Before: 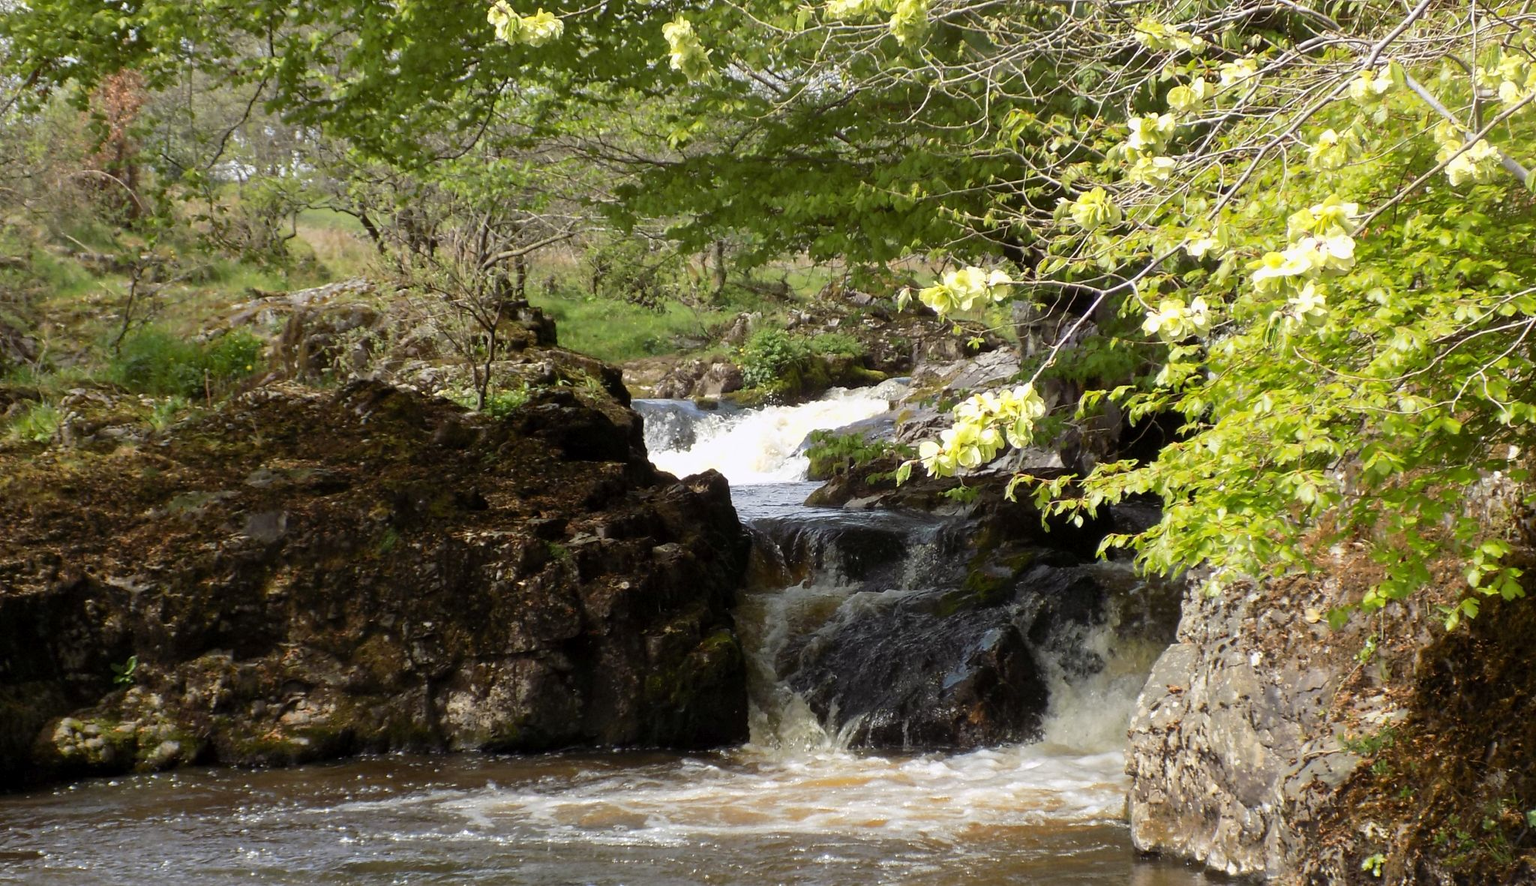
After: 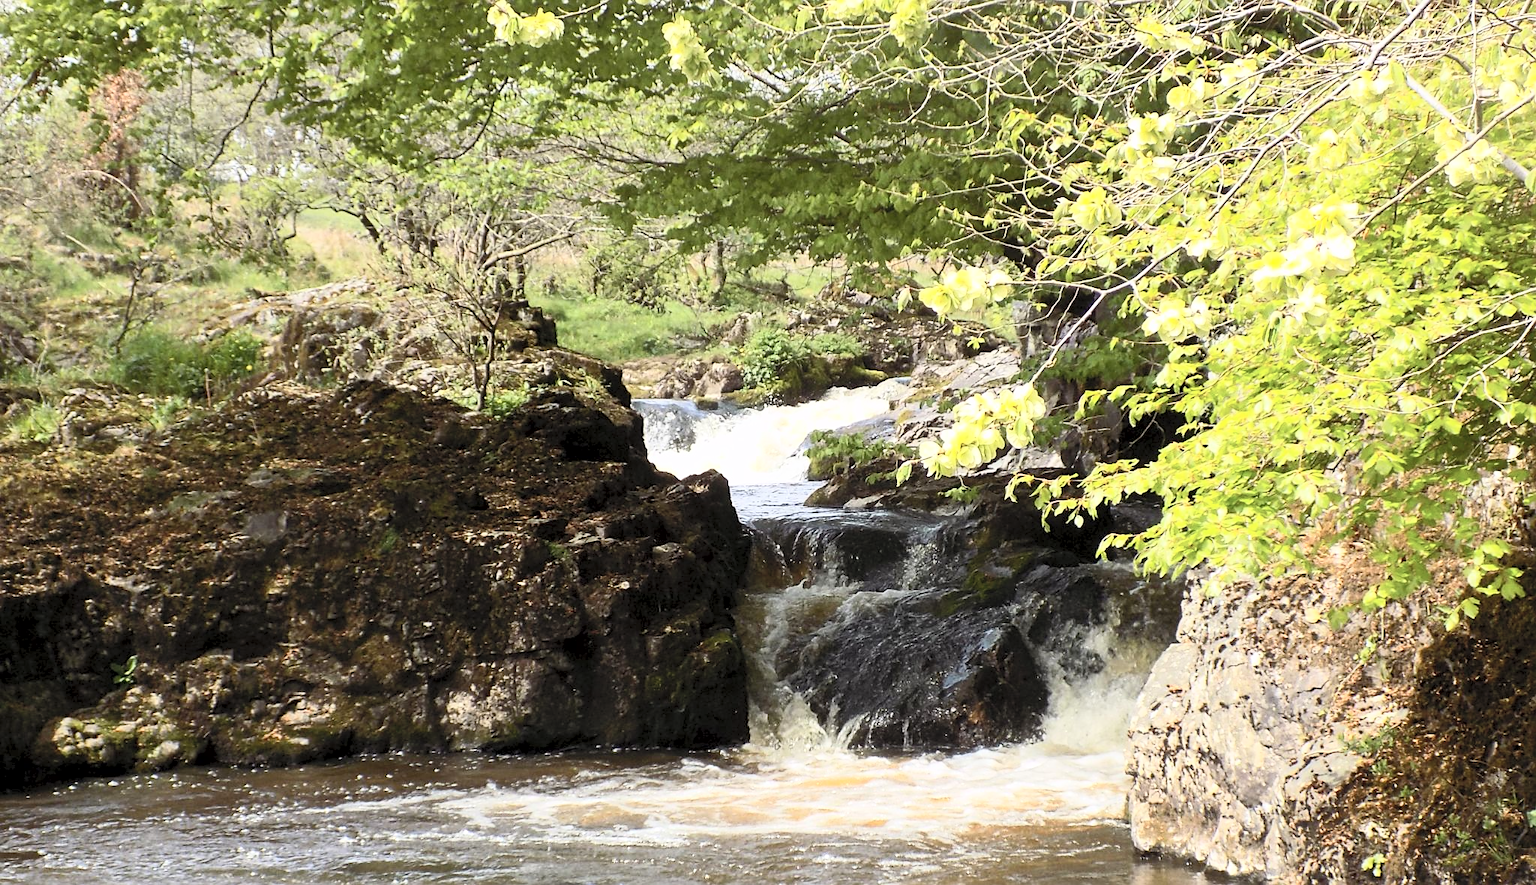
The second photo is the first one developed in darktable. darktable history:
contrast brightness saturation: contrast 0.39, brightness 0.53
exposure: black level correction 0.001, compensate highlight preservation false
sharpen: on, module defaults
